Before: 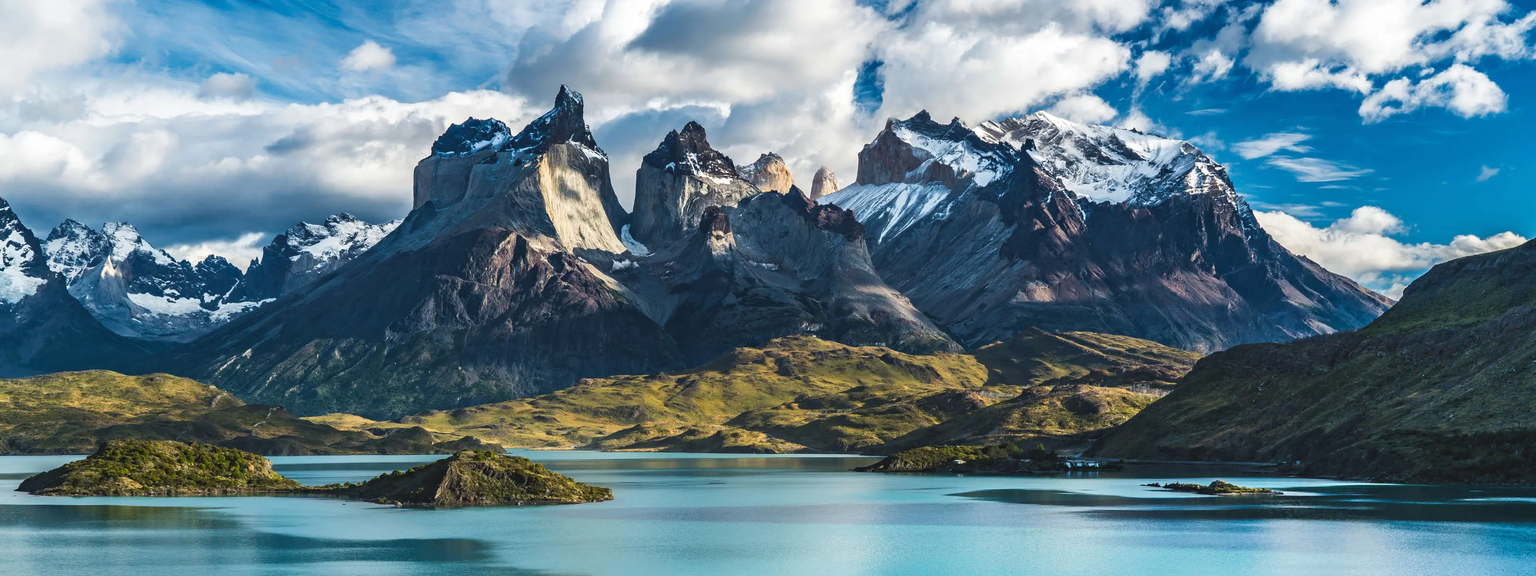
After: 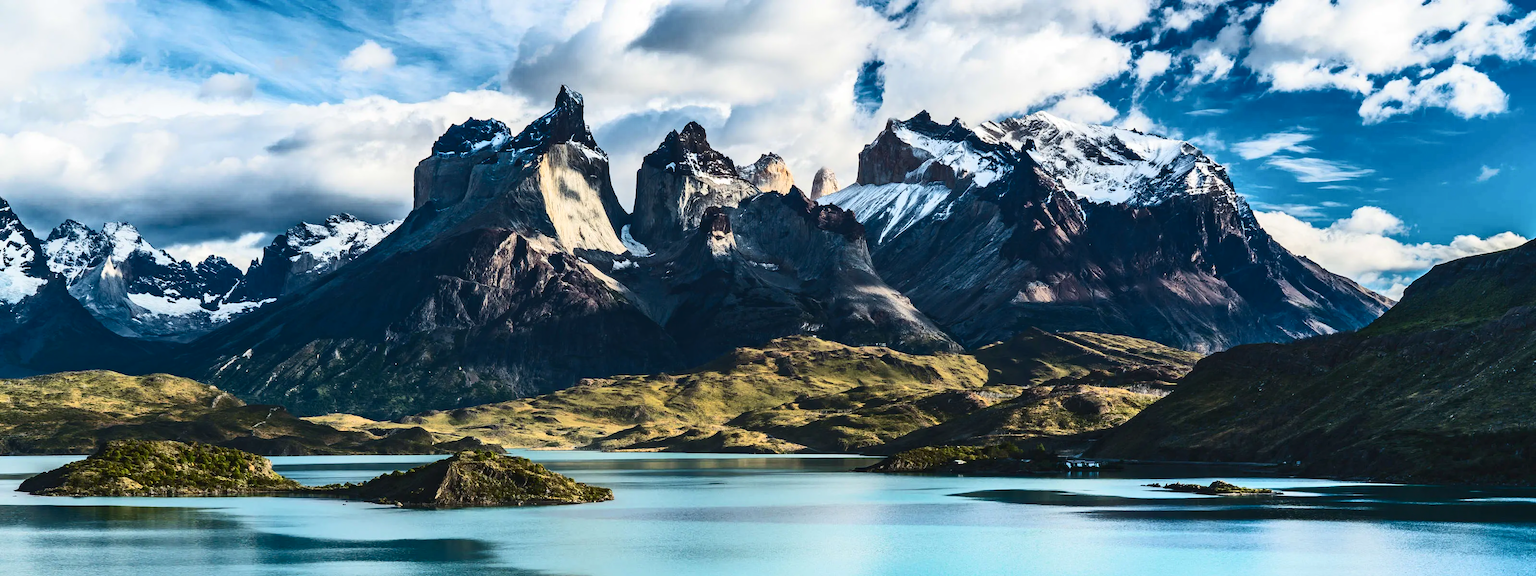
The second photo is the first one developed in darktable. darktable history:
tone curve: curves: ch0 [(0, 0) (0.288, 0.201) (0.683, 0.793) (1, 1)], color space Lab, independent channels, preserve colors none
